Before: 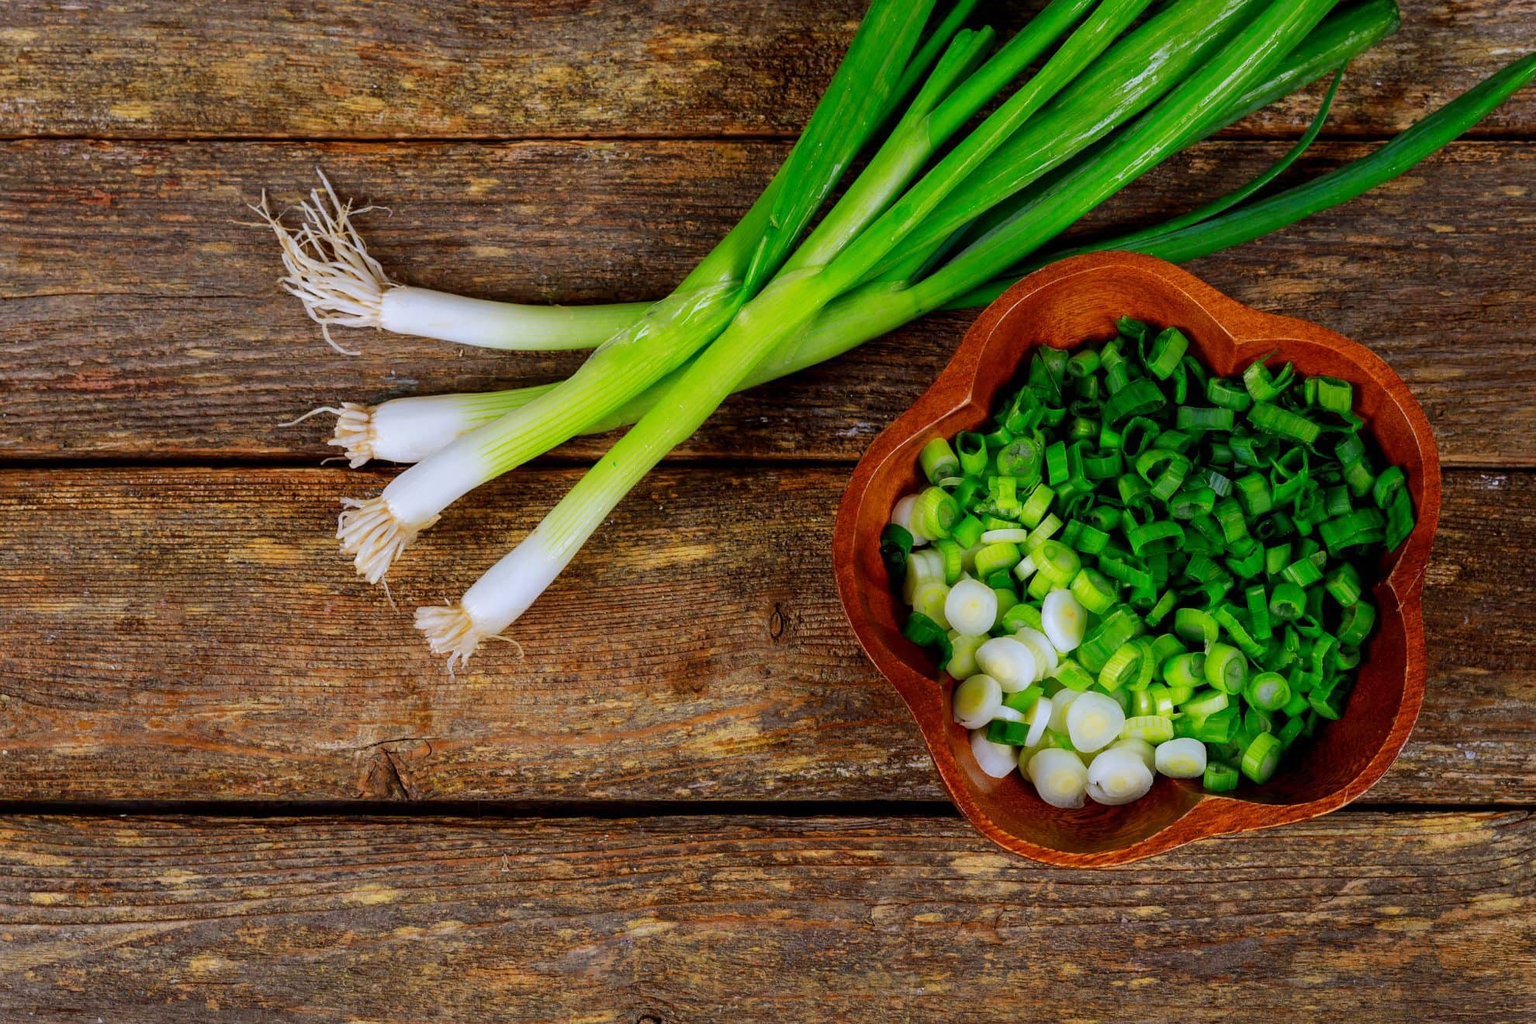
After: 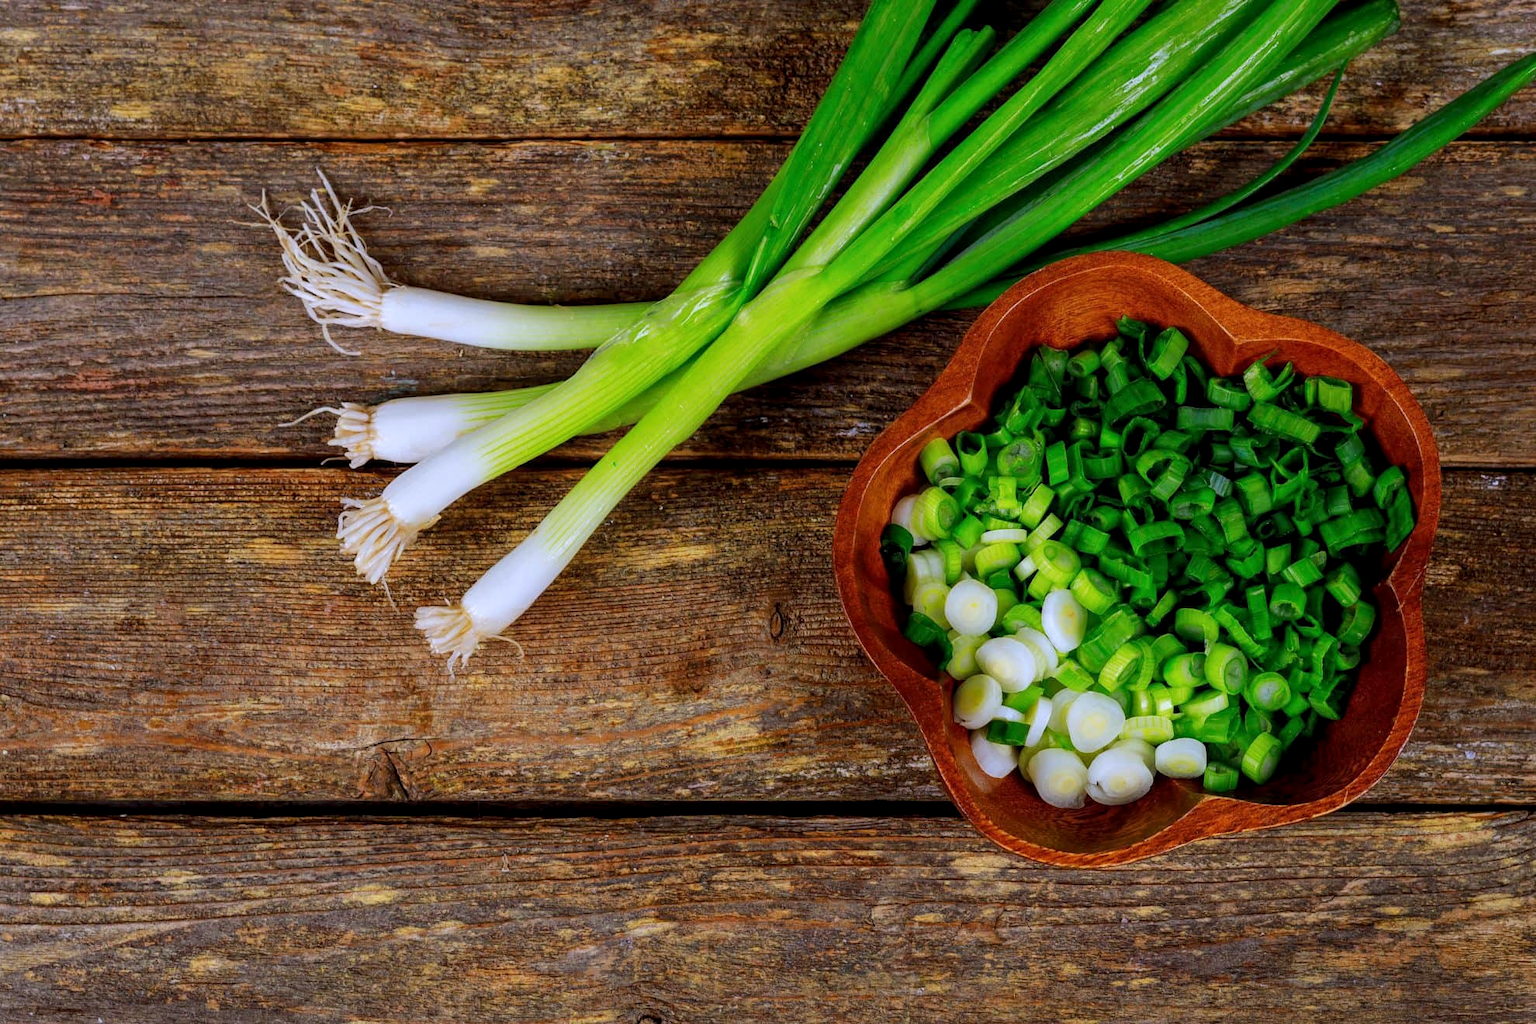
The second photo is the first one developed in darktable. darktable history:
local contrast: highlights 100%, shadows 100%, detail 120%, midtone range 0.2
white balance: red 0.984, blue 1.059
